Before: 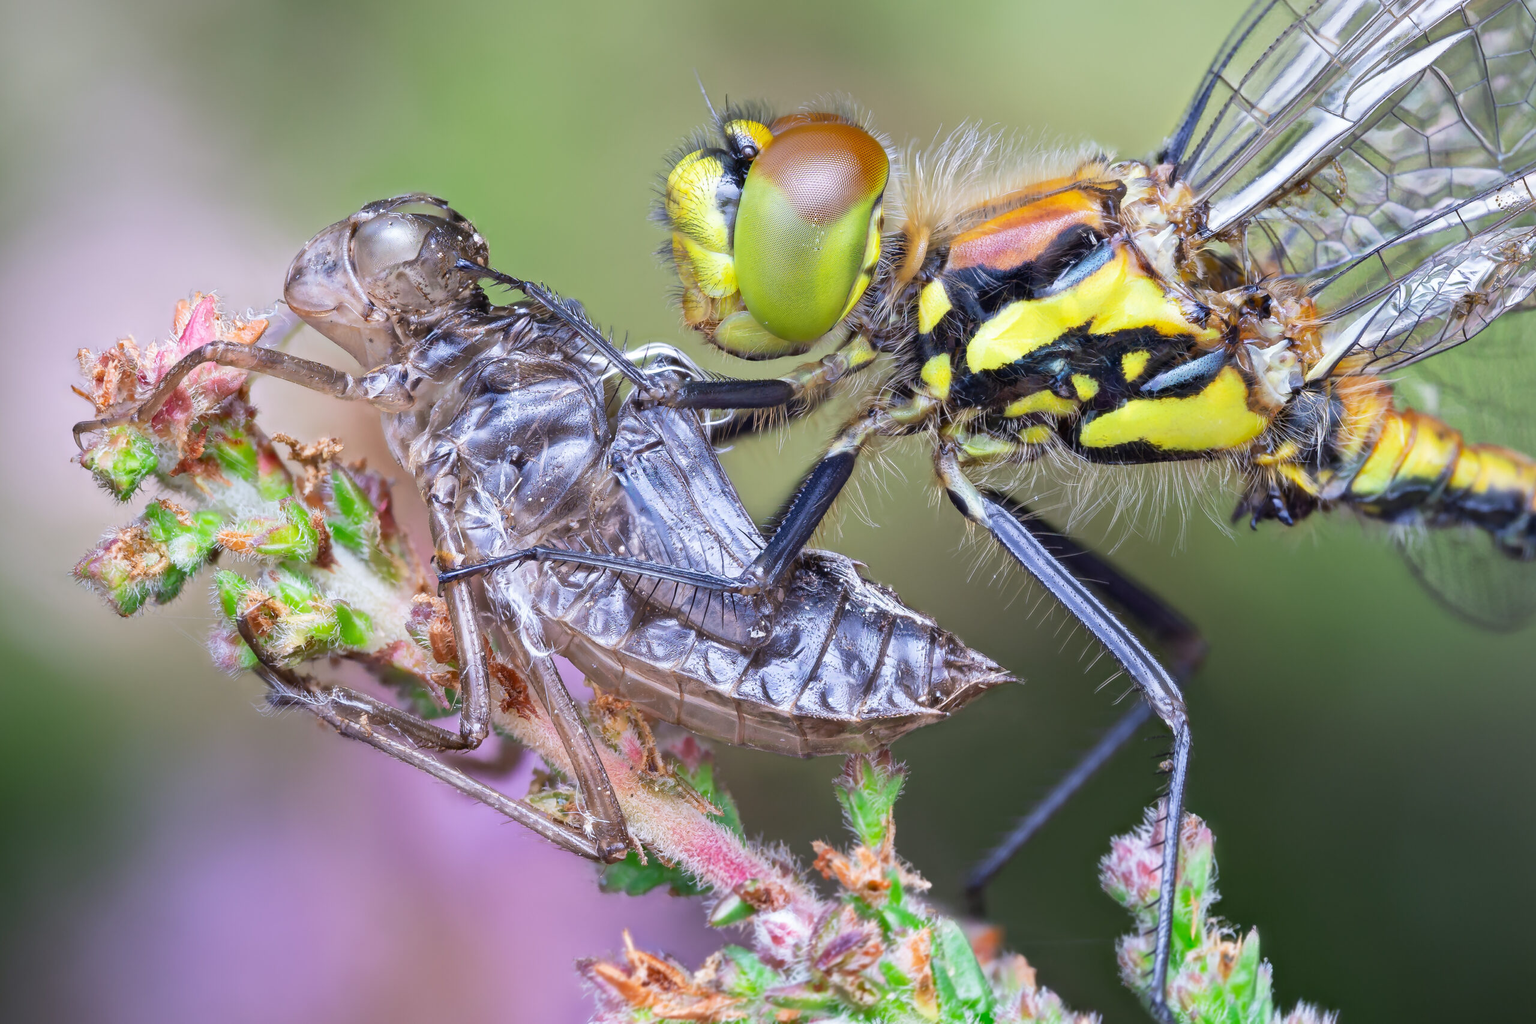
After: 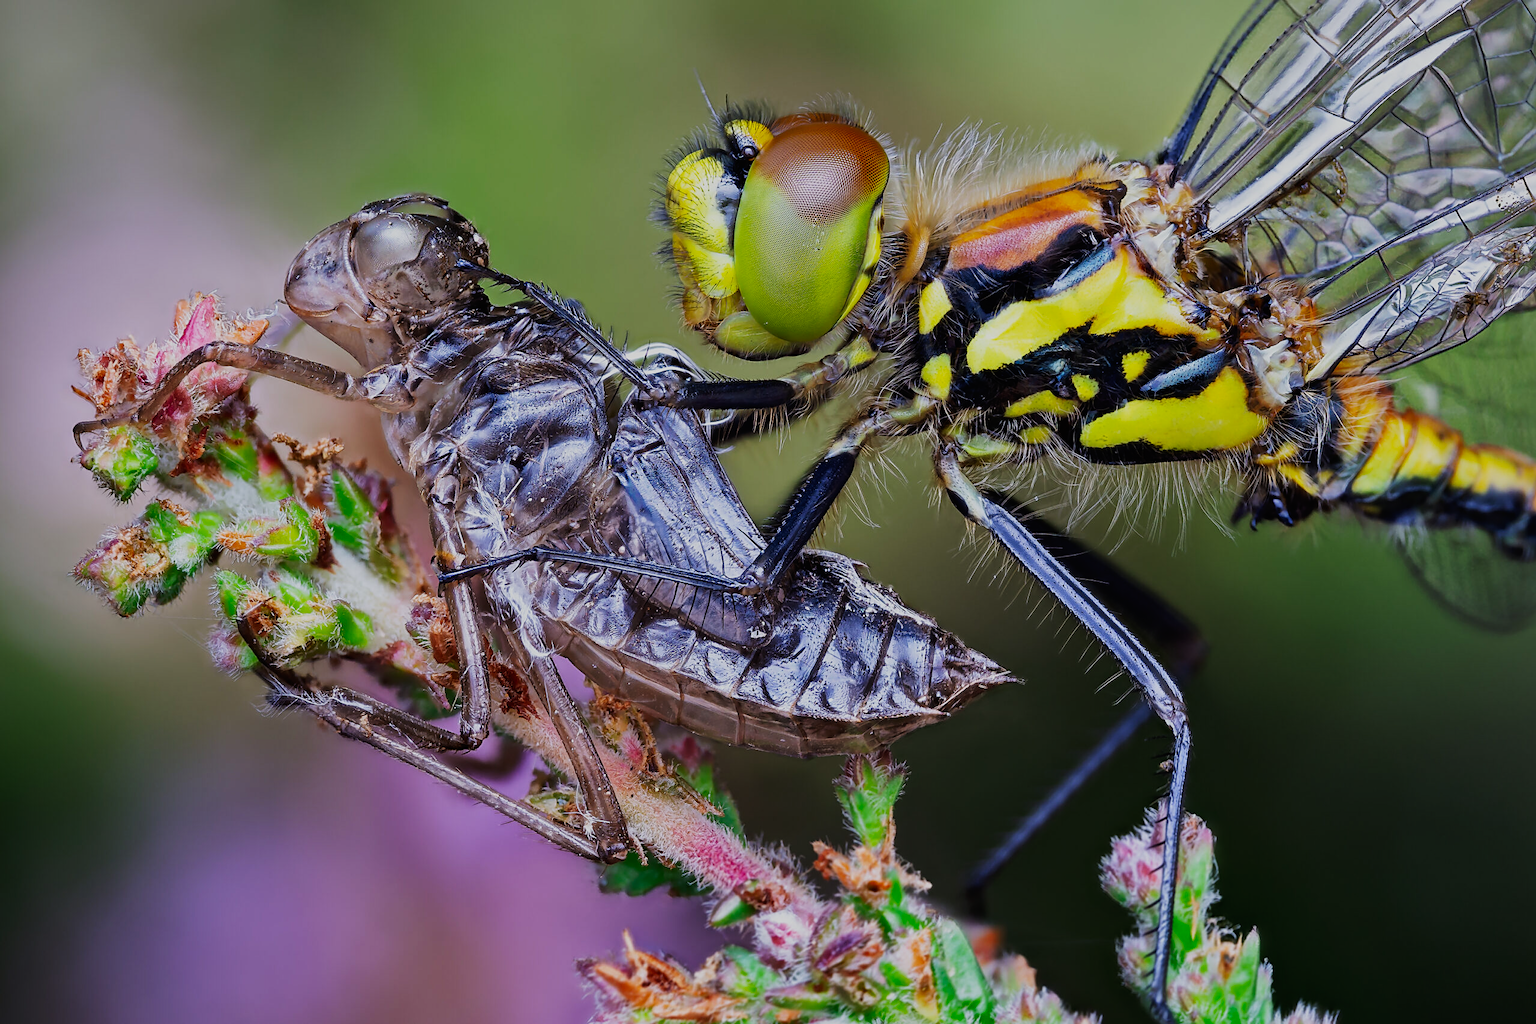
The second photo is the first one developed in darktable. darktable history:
shadows and highlights: shadows 30.63, highlights -63.22, shadows color adjustment 98%, highlights color adjustment 58.61%, soften with gaussian
exposure: exposure -2.002 EV, compensate highlight preservation false
base curve: curves: ch0 [(0, 0) (0.007, 0.004) (0.027, 0.03) (0.046, 0.07) (0.207, 0.54) (0.442, 0.872) (0.673, 0.972) (1, 1)], preserve colors none
sharpen: on, module defaults
